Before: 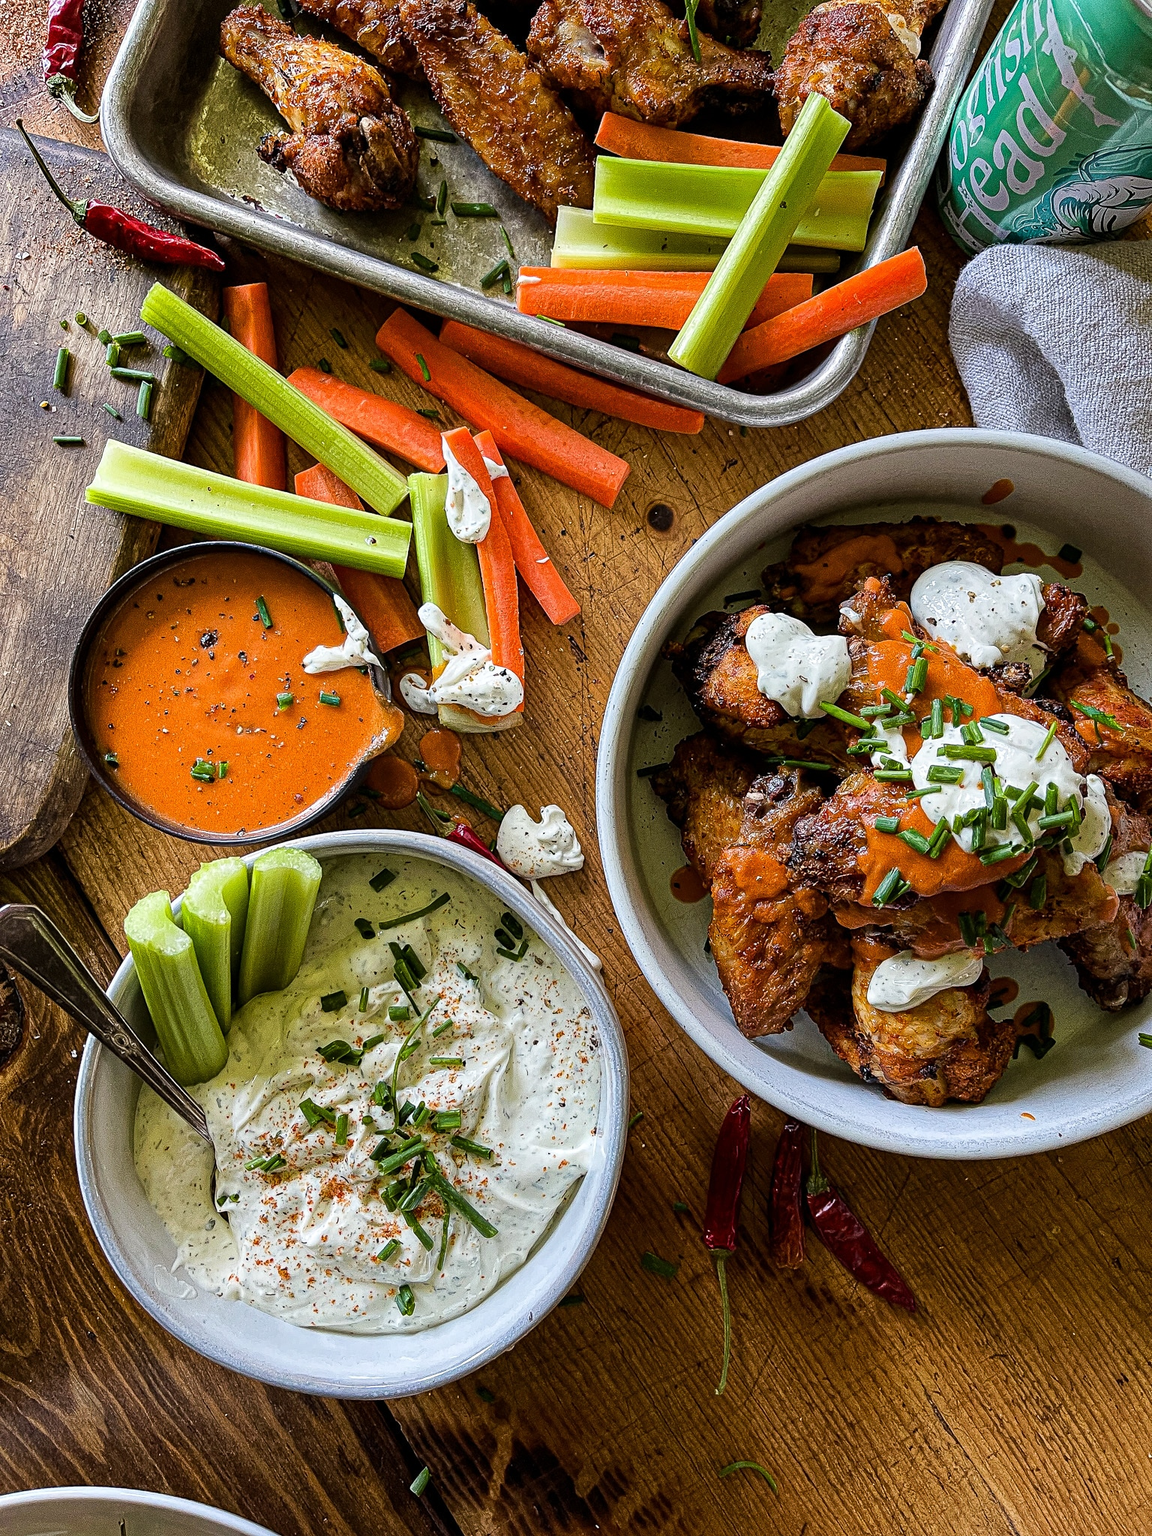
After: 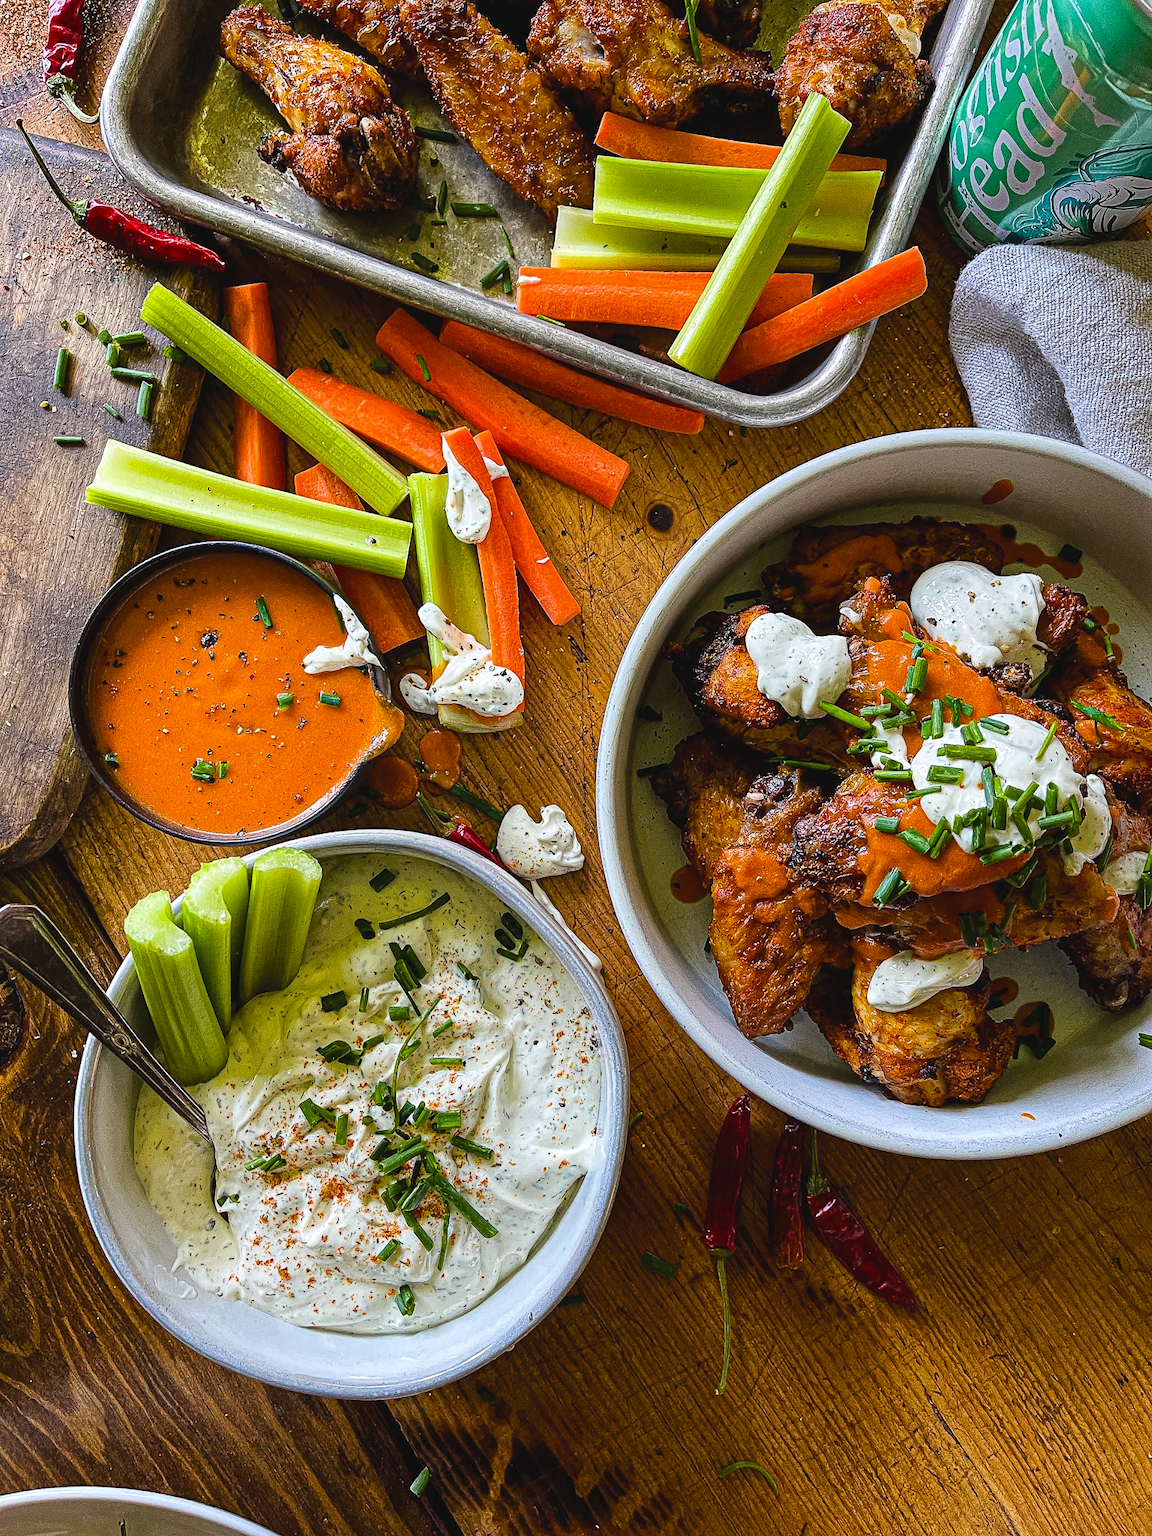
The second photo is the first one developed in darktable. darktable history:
color balance rgb: power › hue 329.26°, global offset › luminance 0.479%, global offset › hue 171.14°, perceptual saturation grading › global saturation 25.611%
levels: mode automatic, levels [0.182, 0.542, 0.902]
